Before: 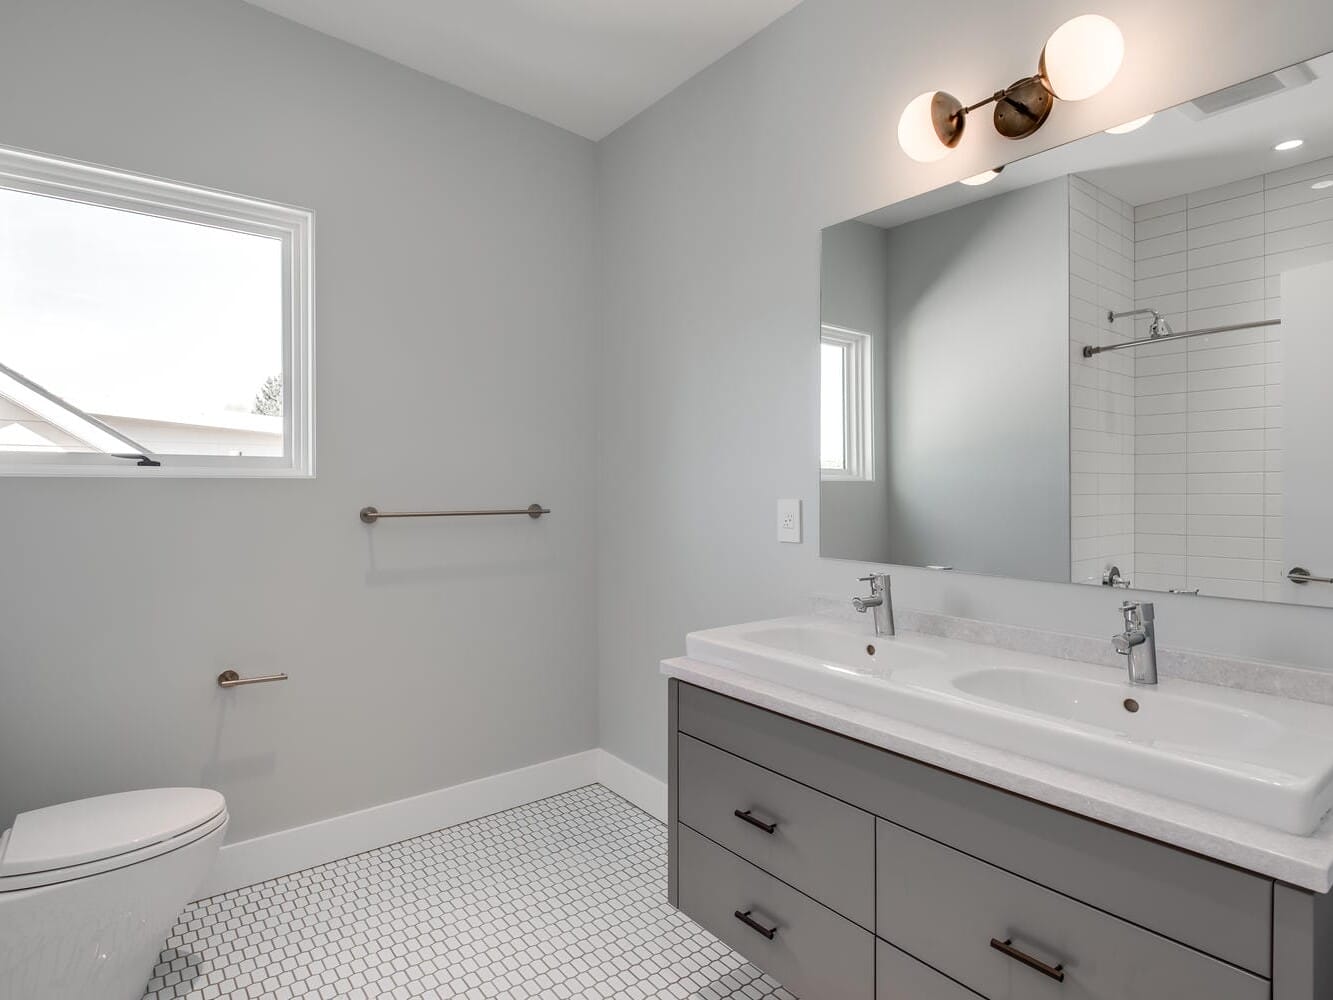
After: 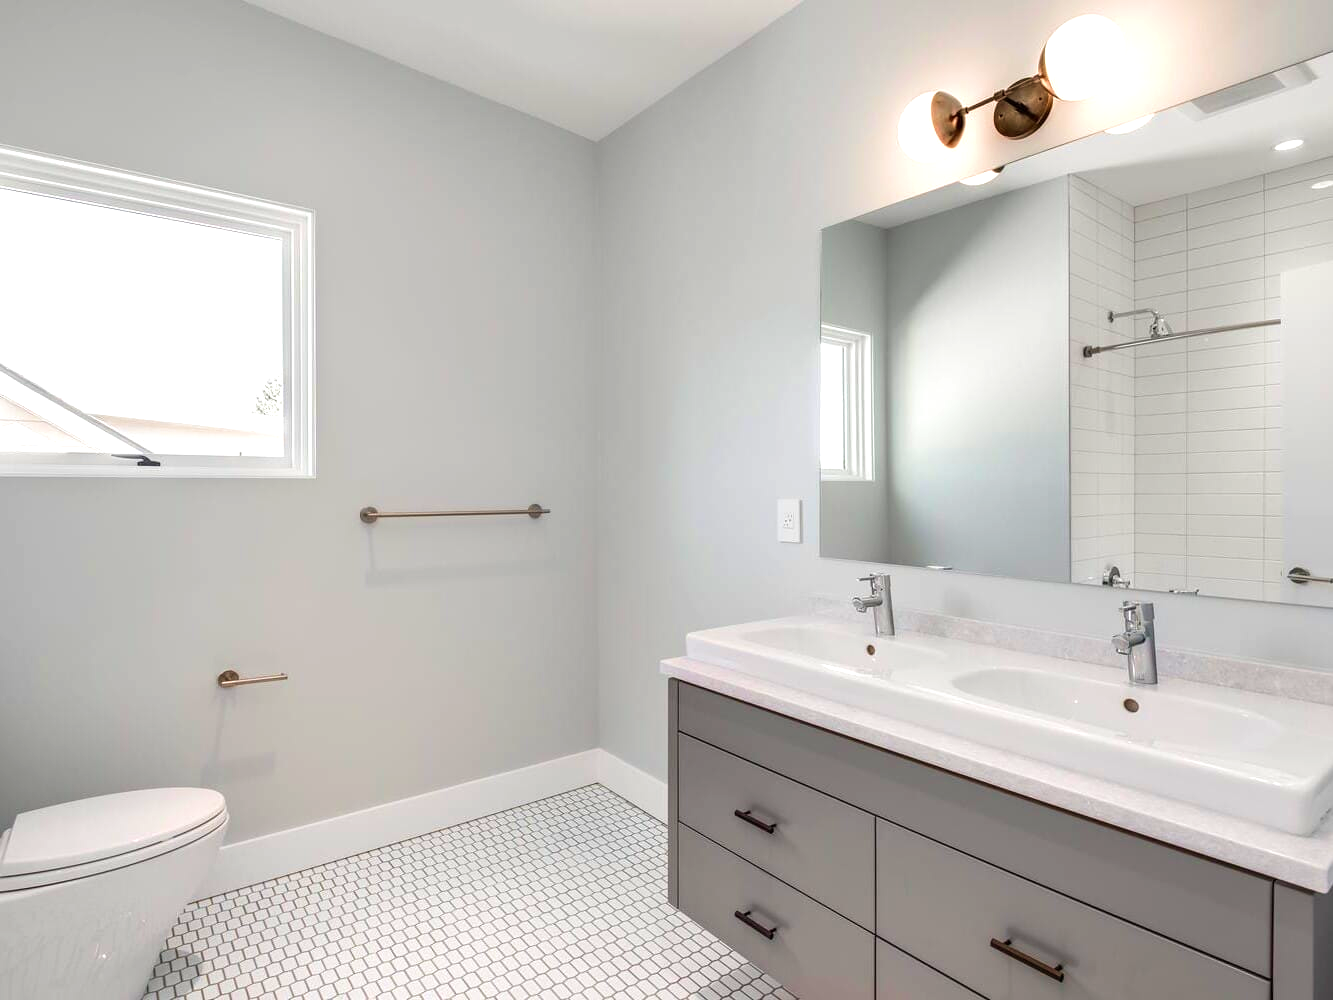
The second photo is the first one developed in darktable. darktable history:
exposure: exposure 0.506 EV, compensate highlight preservation false
velvia: strength 44.33%
